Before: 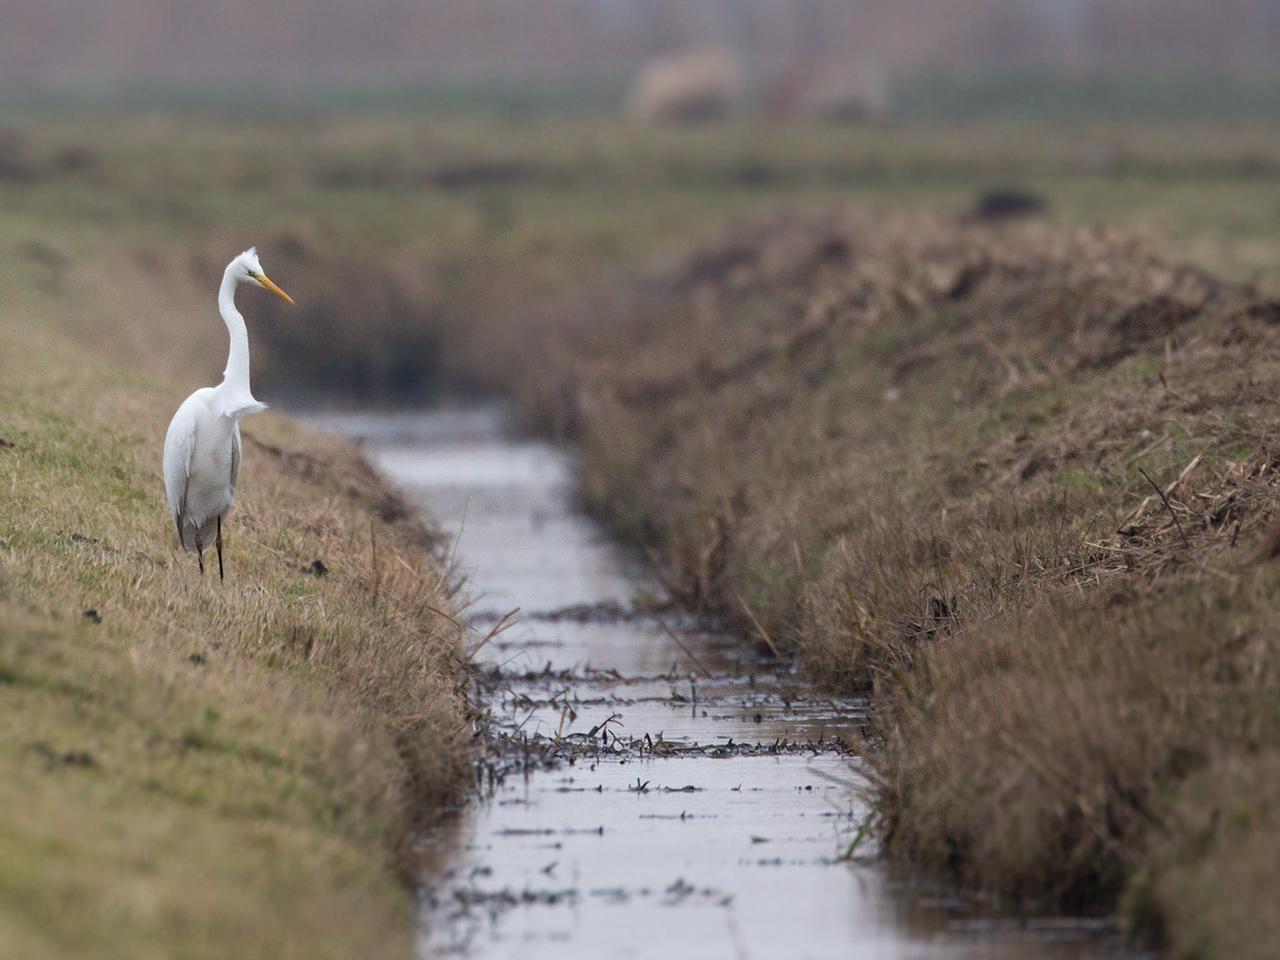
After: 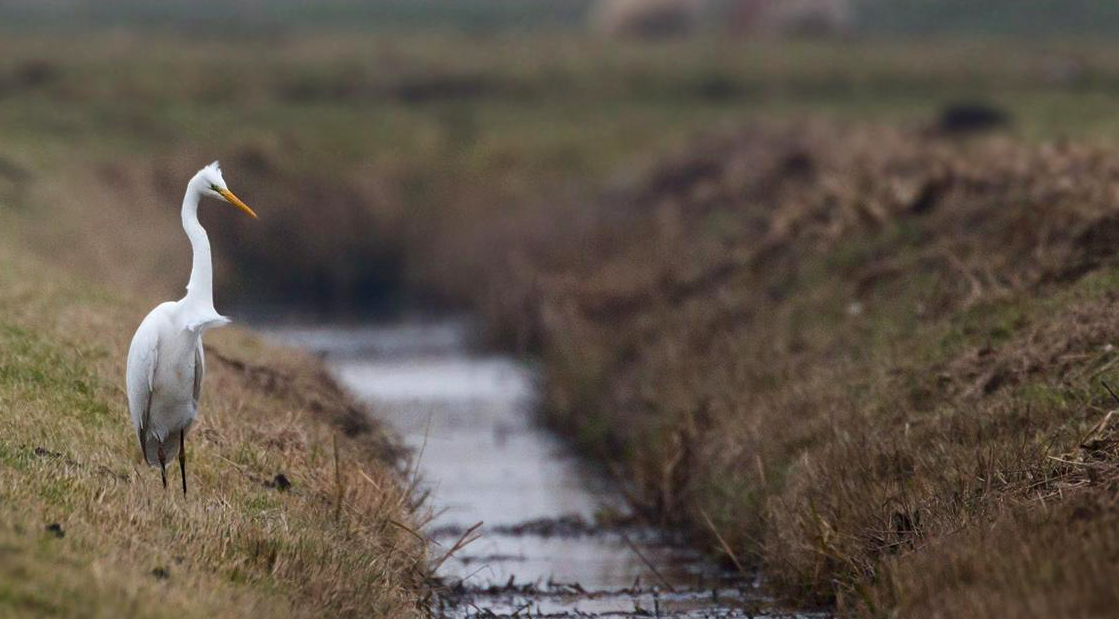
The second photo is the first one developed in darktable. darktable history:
contrast brightness saturation: contrast 0.117, brightness -0.124, saturation 0.197
crop: left 2.922%, top 8.97%, right 9.639%, bottom 26.462%
